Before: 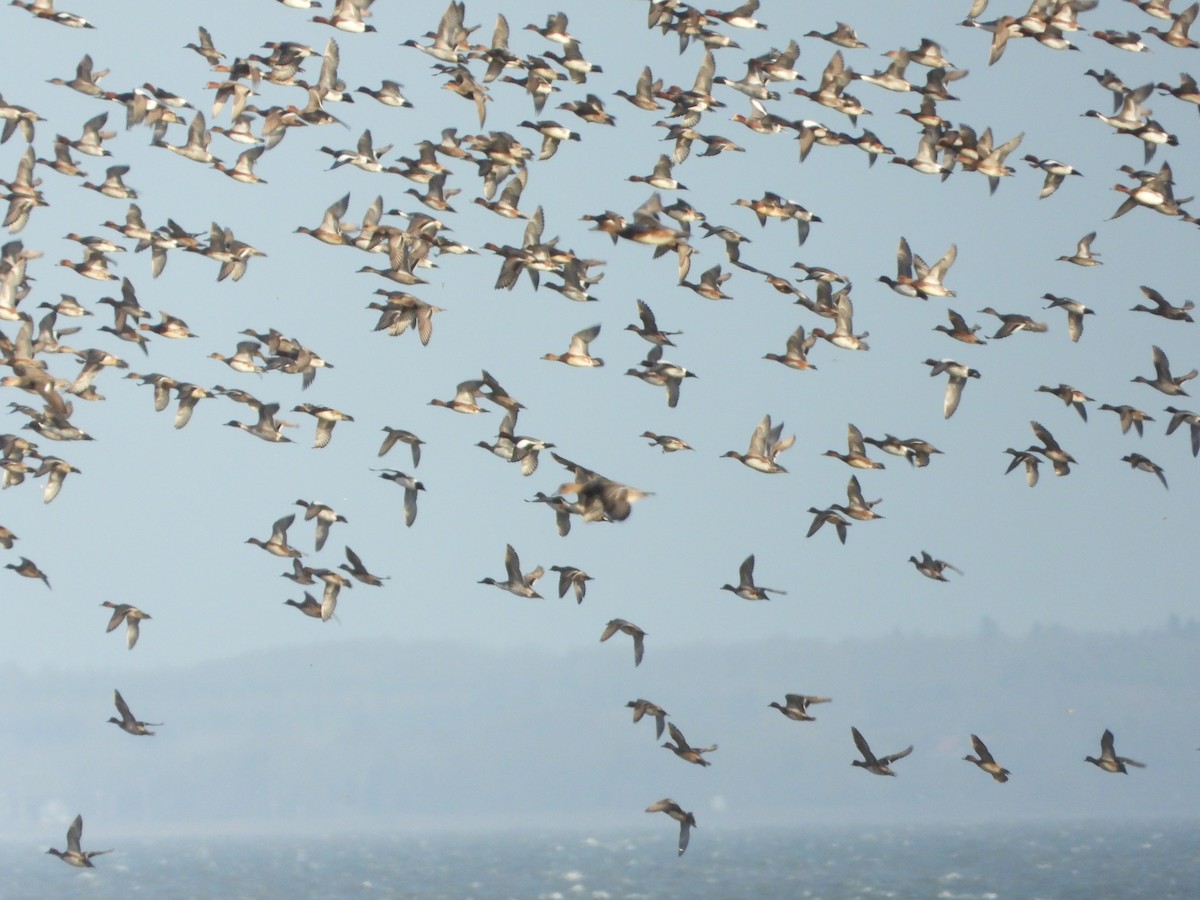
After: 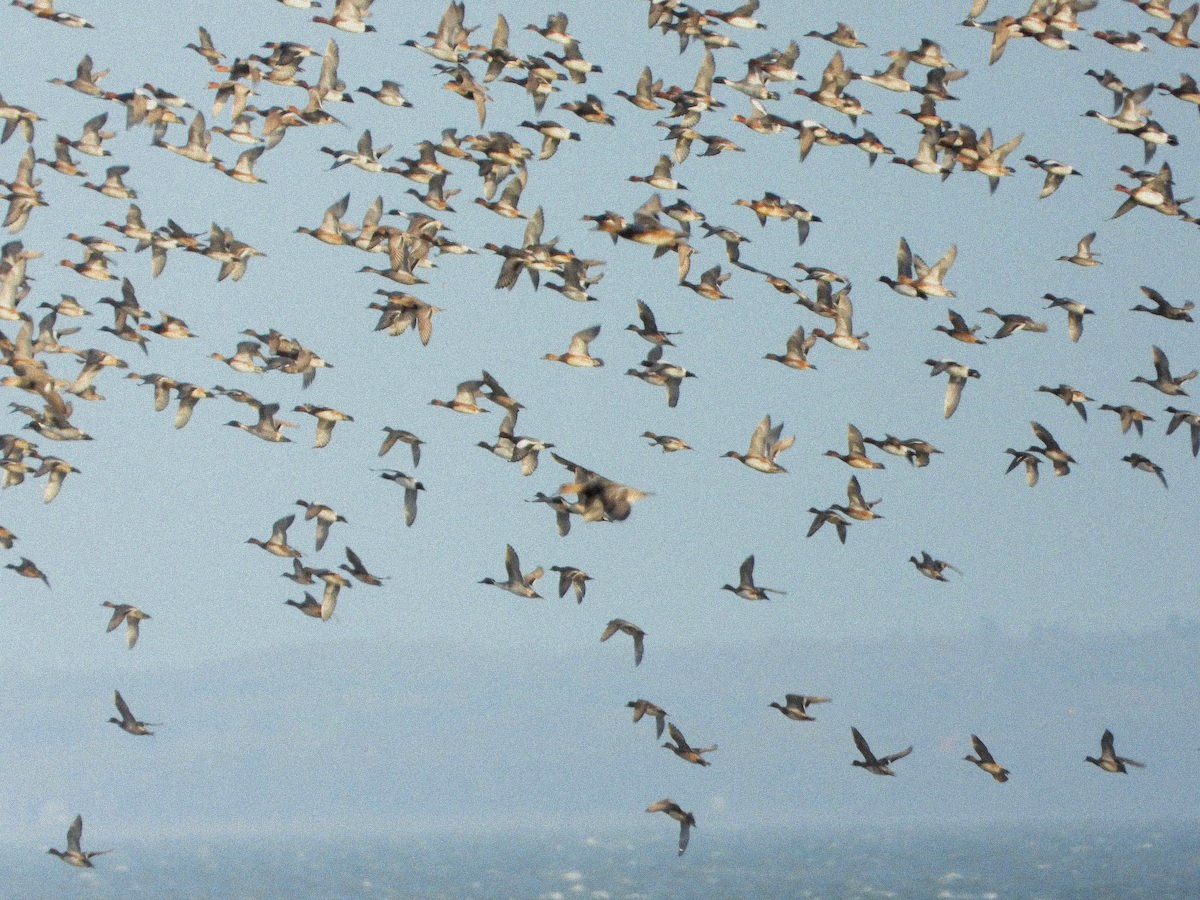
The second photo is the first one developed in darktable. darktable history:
filmic rgb: black relative exposure -7.75 EV, white relative exposure 4.4 EV, threshold 3 EV, target black luminance 0%, hardness 3.76, latitude 50.51%, contrast 1.074, highlights saturation mix 10%, shadows ↔ highlights balance -0.22%, color science v4 (2020), enable highlight reconstruction true
grain: mid-tones bias 0%
